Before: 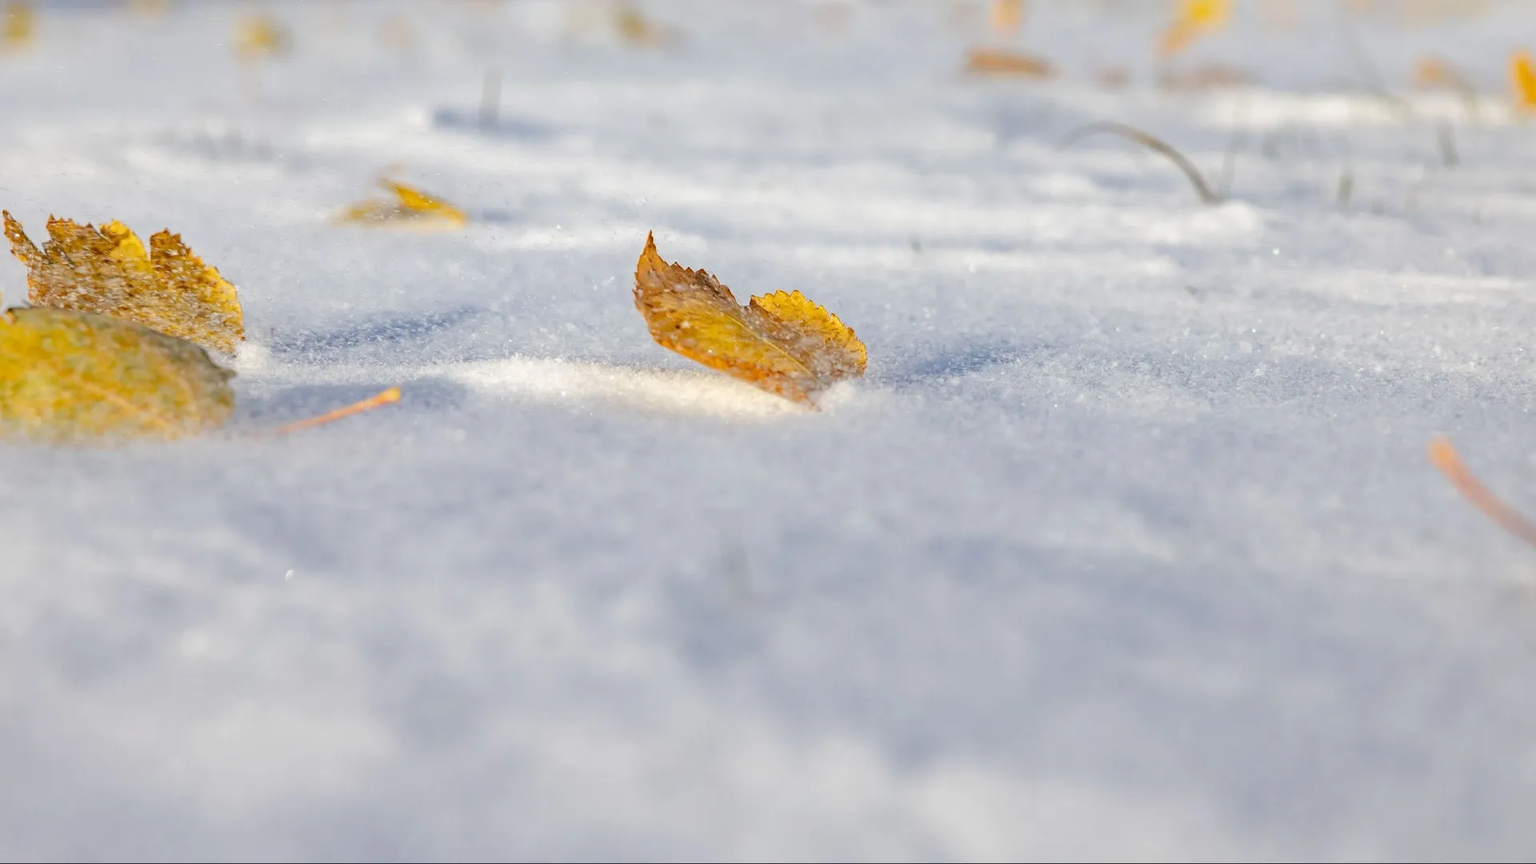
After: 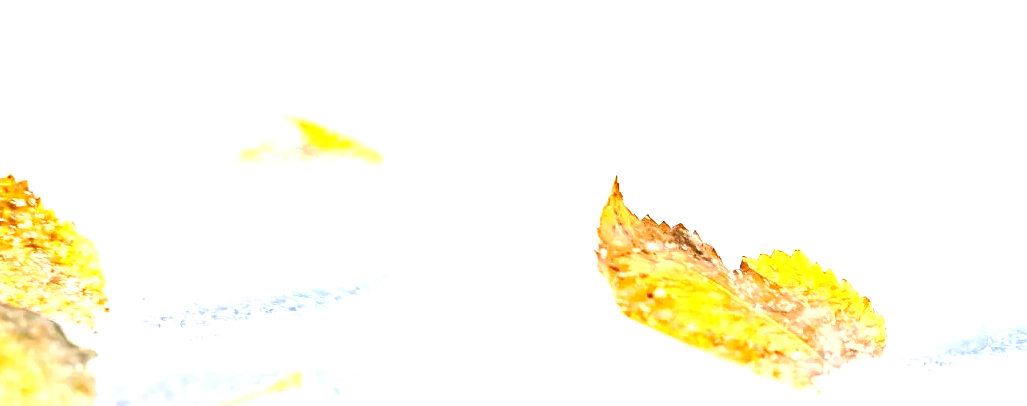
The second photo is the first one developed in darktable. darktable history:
shadows and highlights: shadows 2.53, highlights -16.35, soften with gaussian
exposure: black level correction 0.001, exposure 1.714 EV, compensate highlight preservation false
crop: left 10.279%, top 10.474%, right 36.198%, bottom 51.887%
